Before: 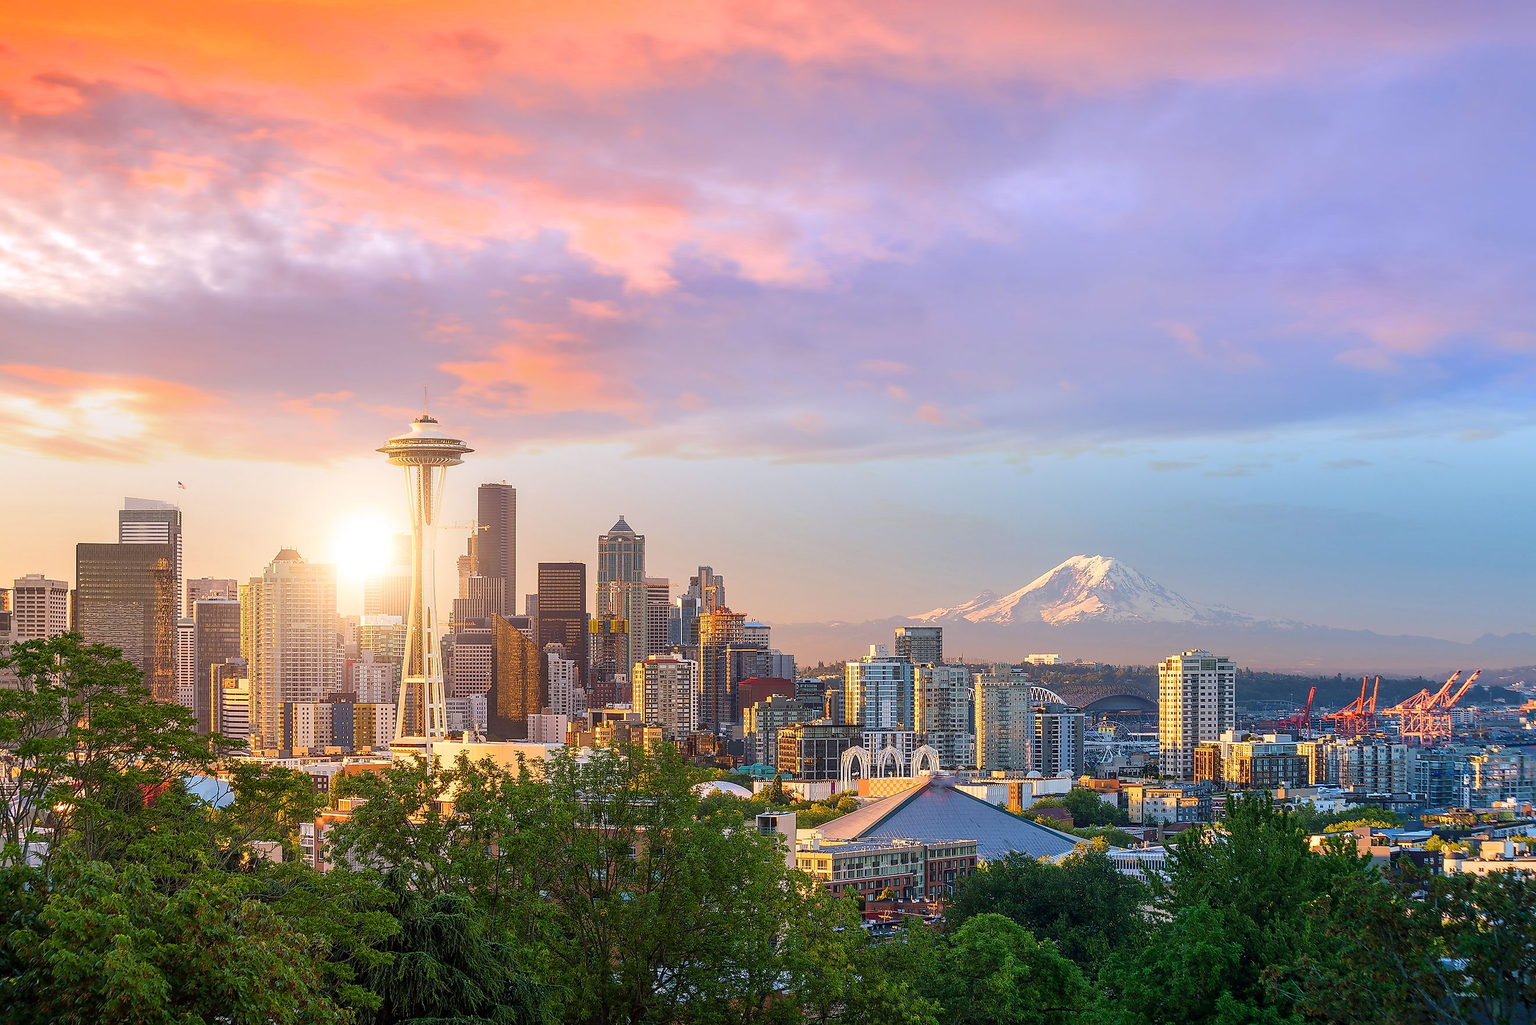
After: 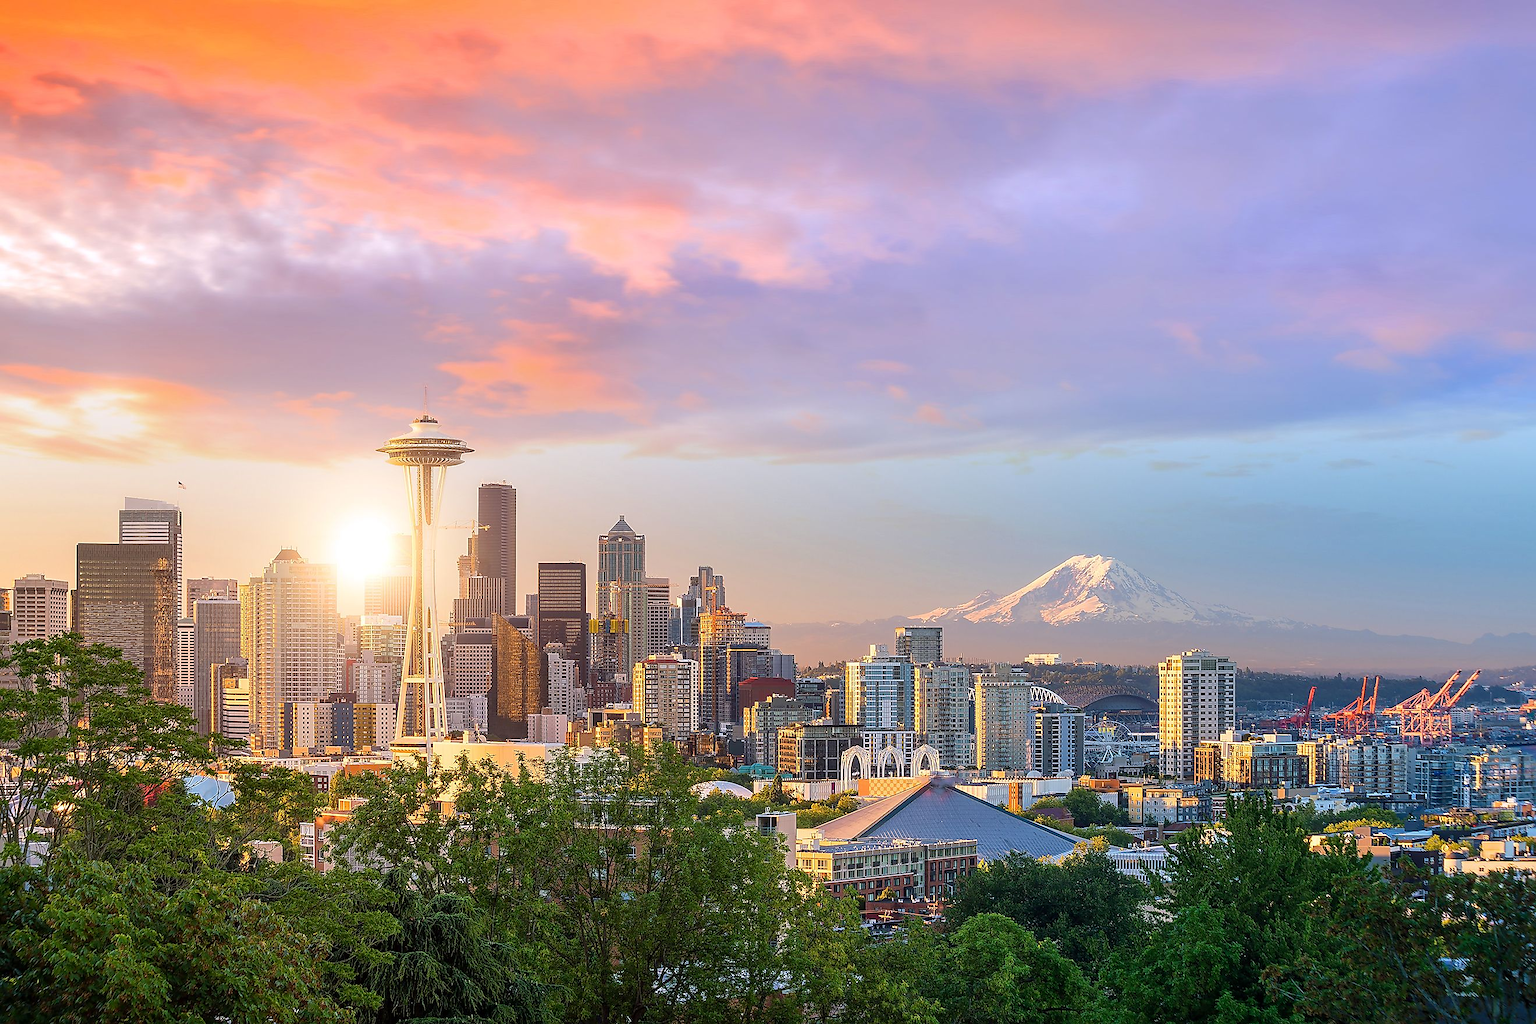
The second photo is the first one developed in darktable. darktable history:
sharpen: radius 1.584, amount 0.36, threshold 1.679
